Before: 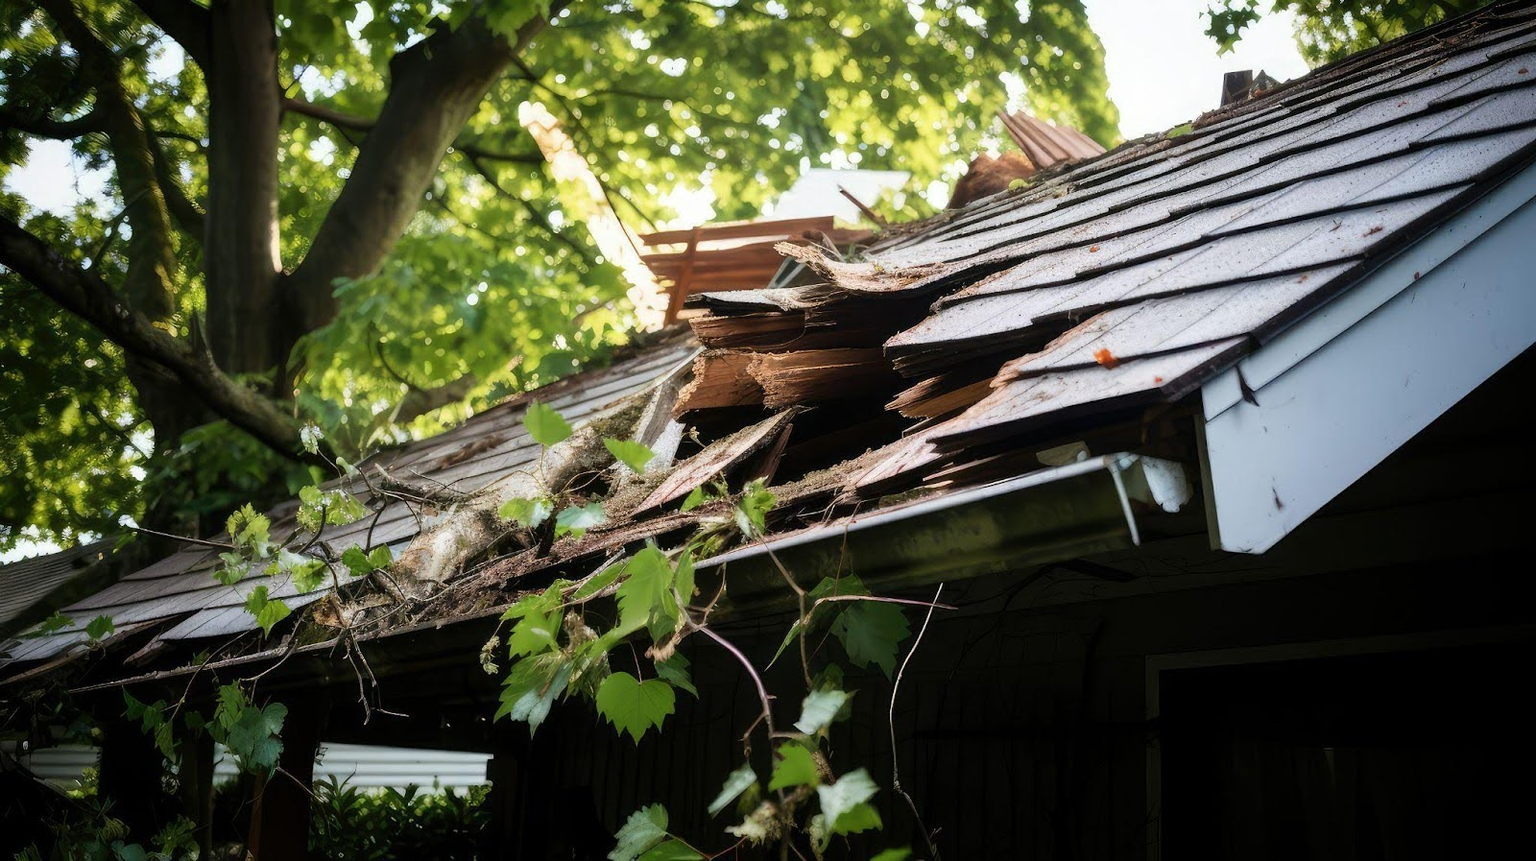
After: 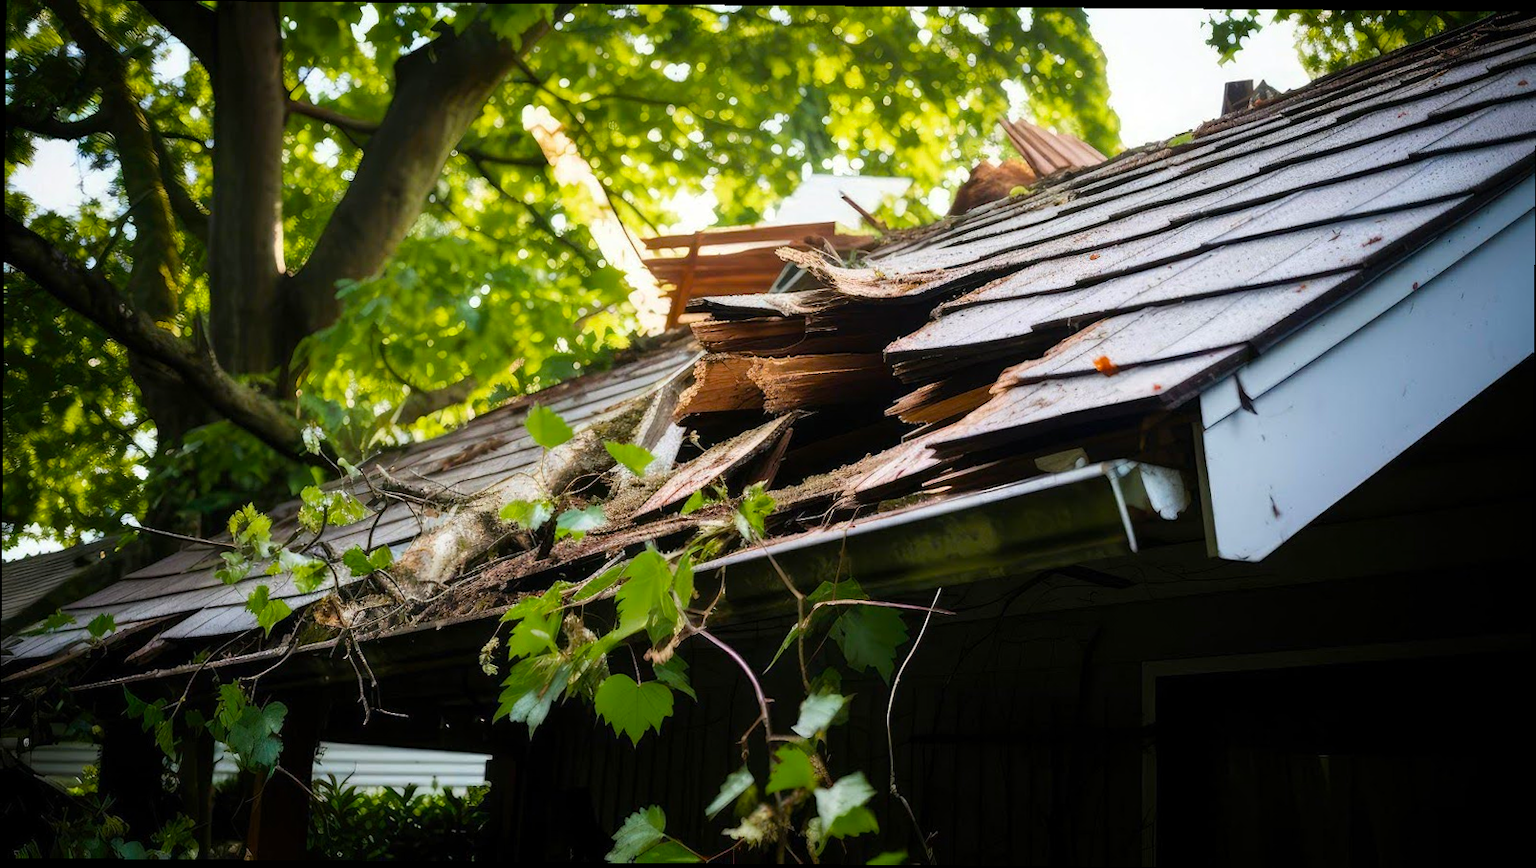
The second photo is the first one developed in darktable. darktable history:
crop and rotate: angle -0.458°
color balance rgb: perceptual saturation grading › global saturation 31.055%
shadows and highlights: radius 93.91, shadows -14.01, white point adjustment 0.233, highlights 30.79, compress 48.35%, soften with gaussian
